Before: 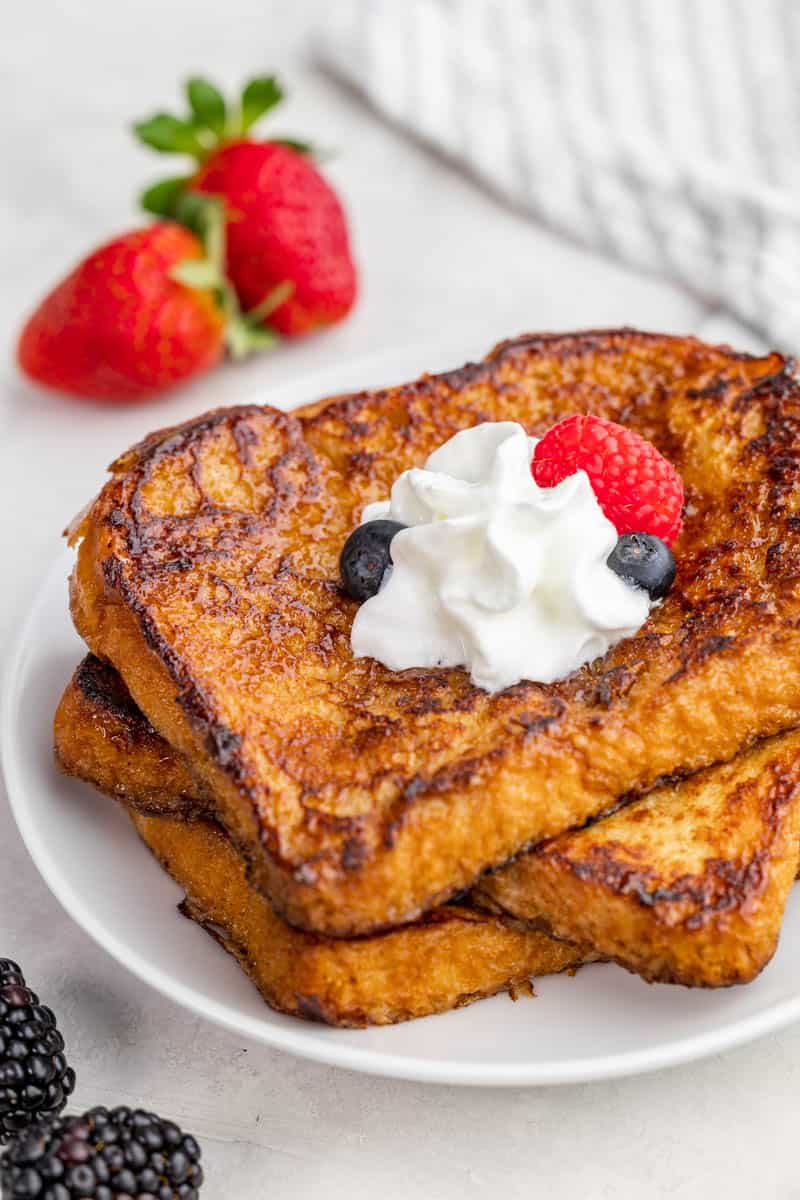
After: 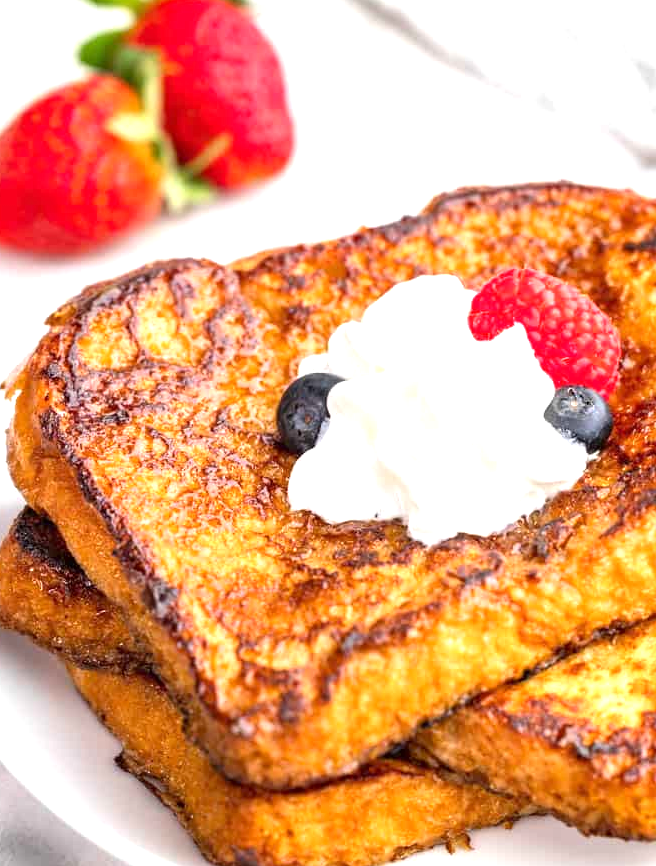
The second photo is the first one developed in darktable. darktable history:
crop: left 7.894%, top 12.326%, right 9.993%, bottom 15.475%
exposure: exposure 0.948 EV, compensate highlight preservation false
